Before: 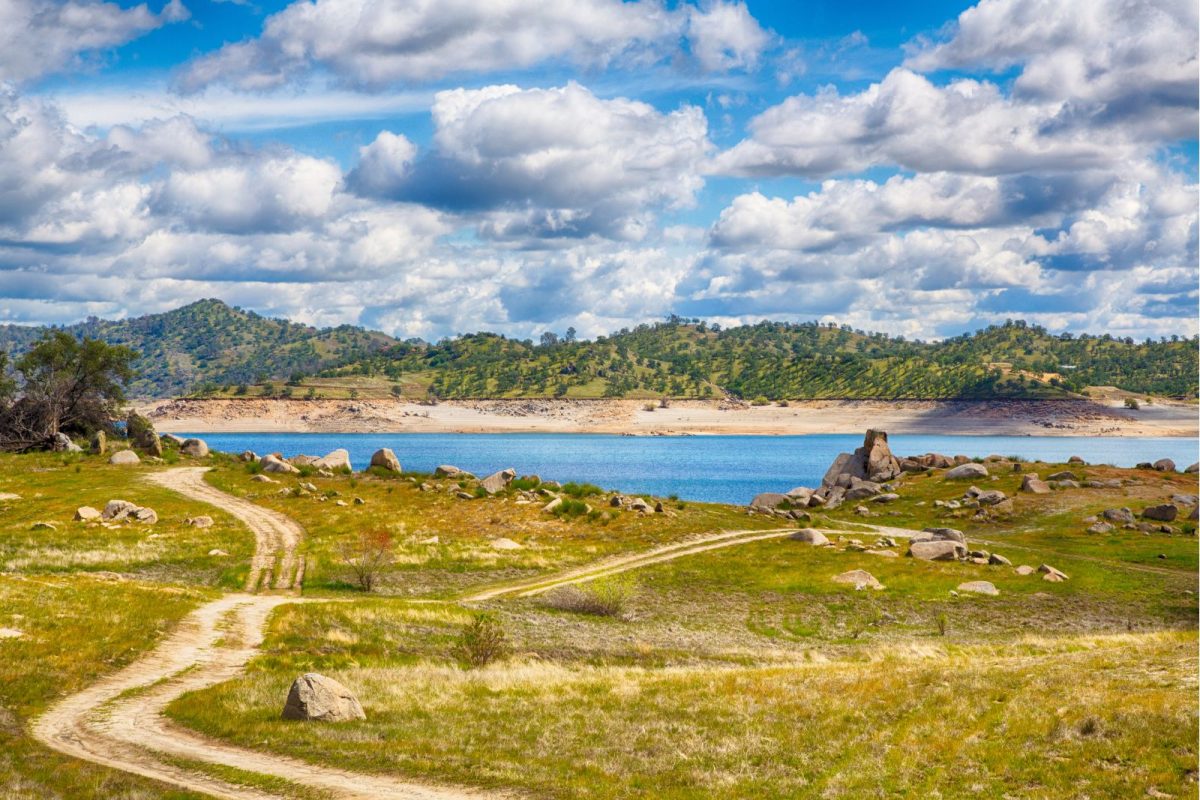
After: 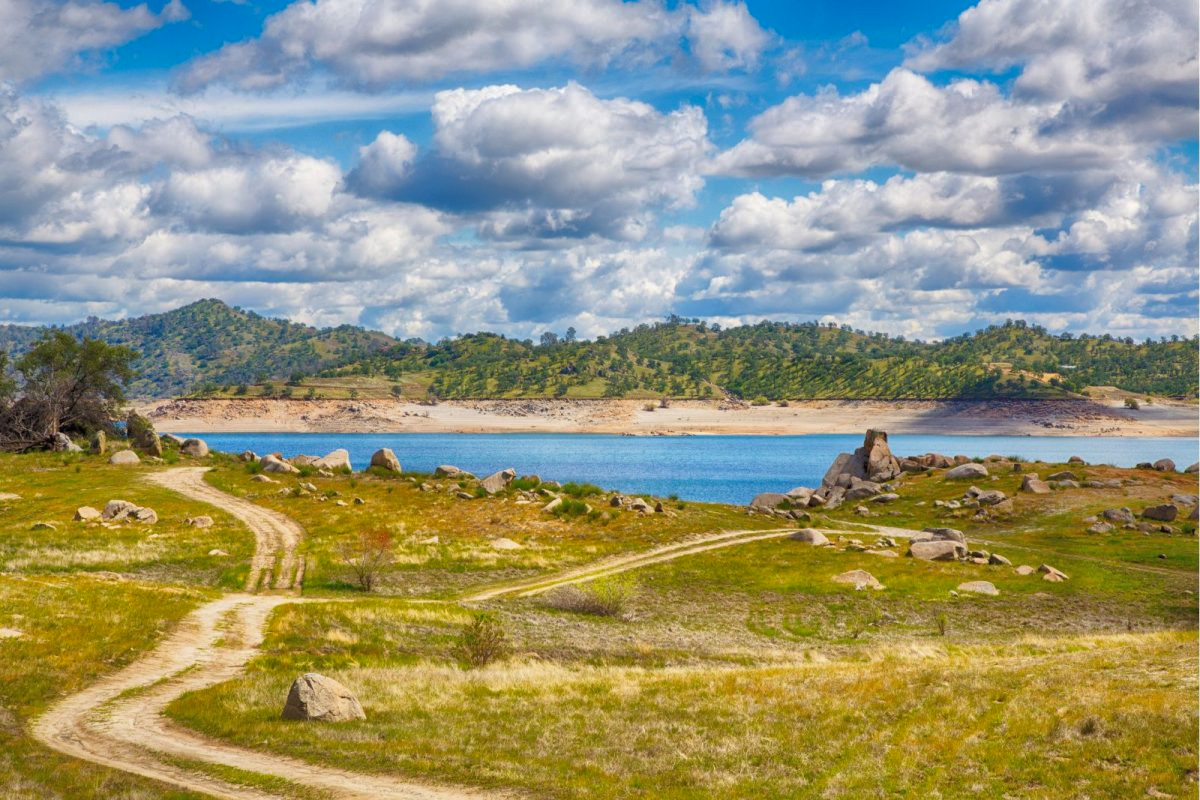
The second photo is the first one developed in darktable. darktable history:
shadows and highlights: highlights color adjustment 49.38%
contrast equalizer: octaves 7, y [[0.5 ×6], [0.5 ×6], [0.5, 0.5, 0.501, 0.545, 0.707, 0.863], [0 ×6], [0 ×6]]
